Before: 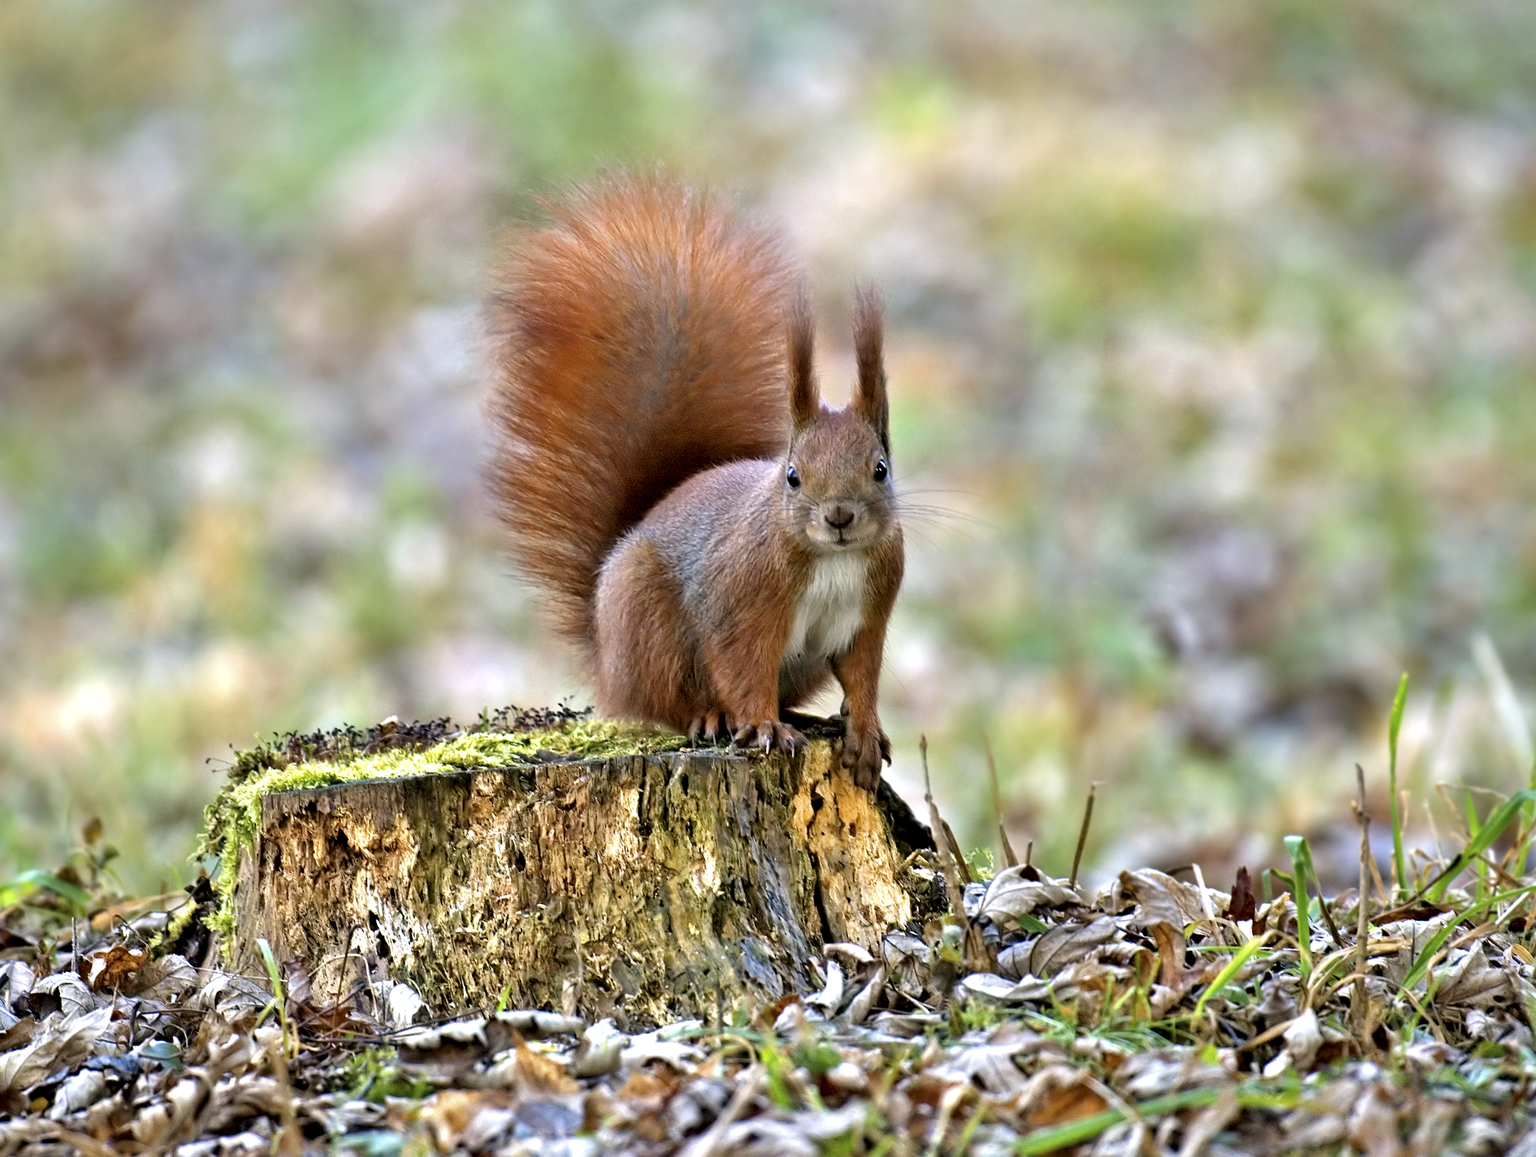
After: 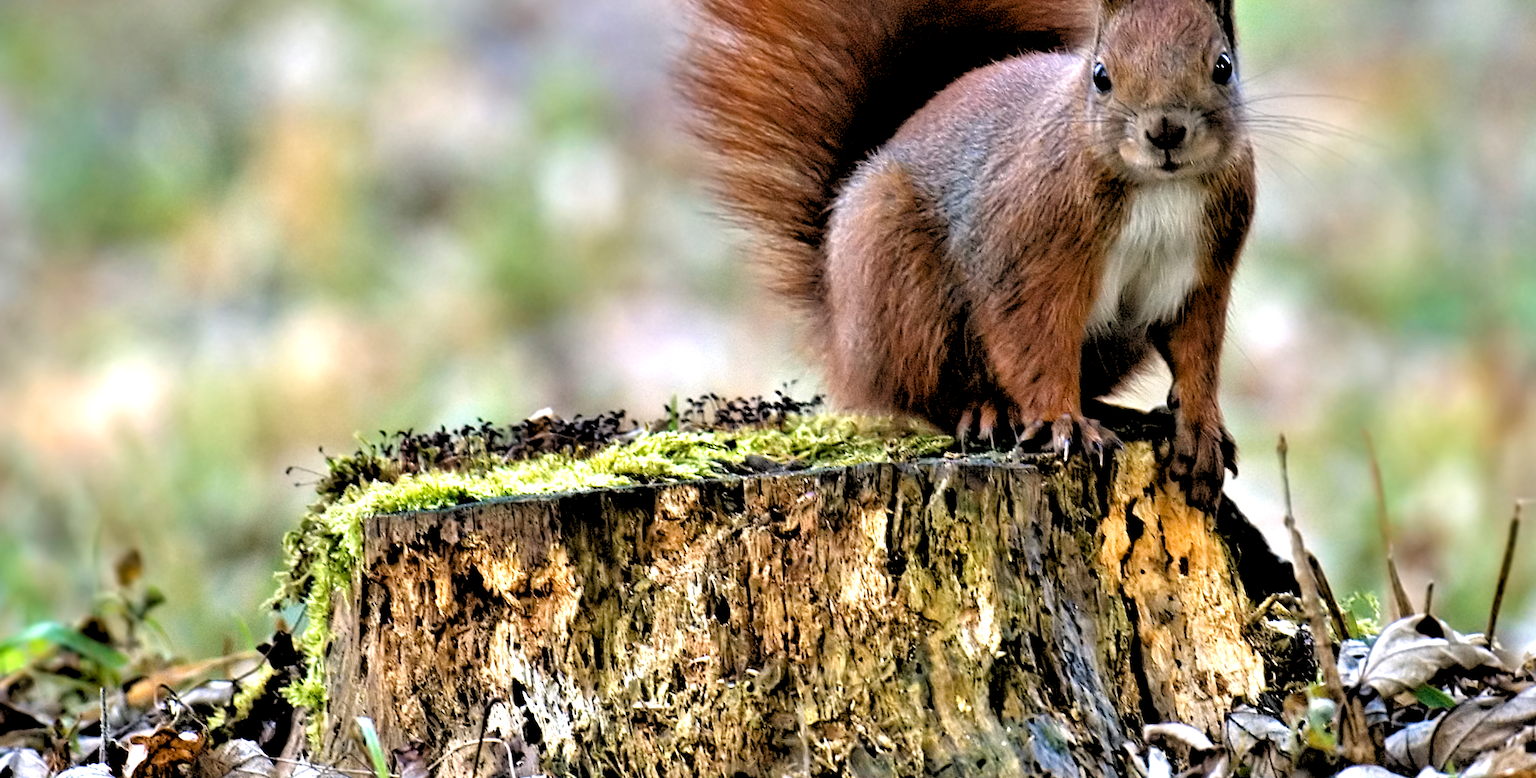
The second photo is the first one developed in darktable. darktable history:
crop: top 36.498%, right 27.964%, bottom 14.995%
rgb levels: levels [[0.034, 0.472, 0.904], [0, 0.5, 1], [0, 0.5, 1]]
